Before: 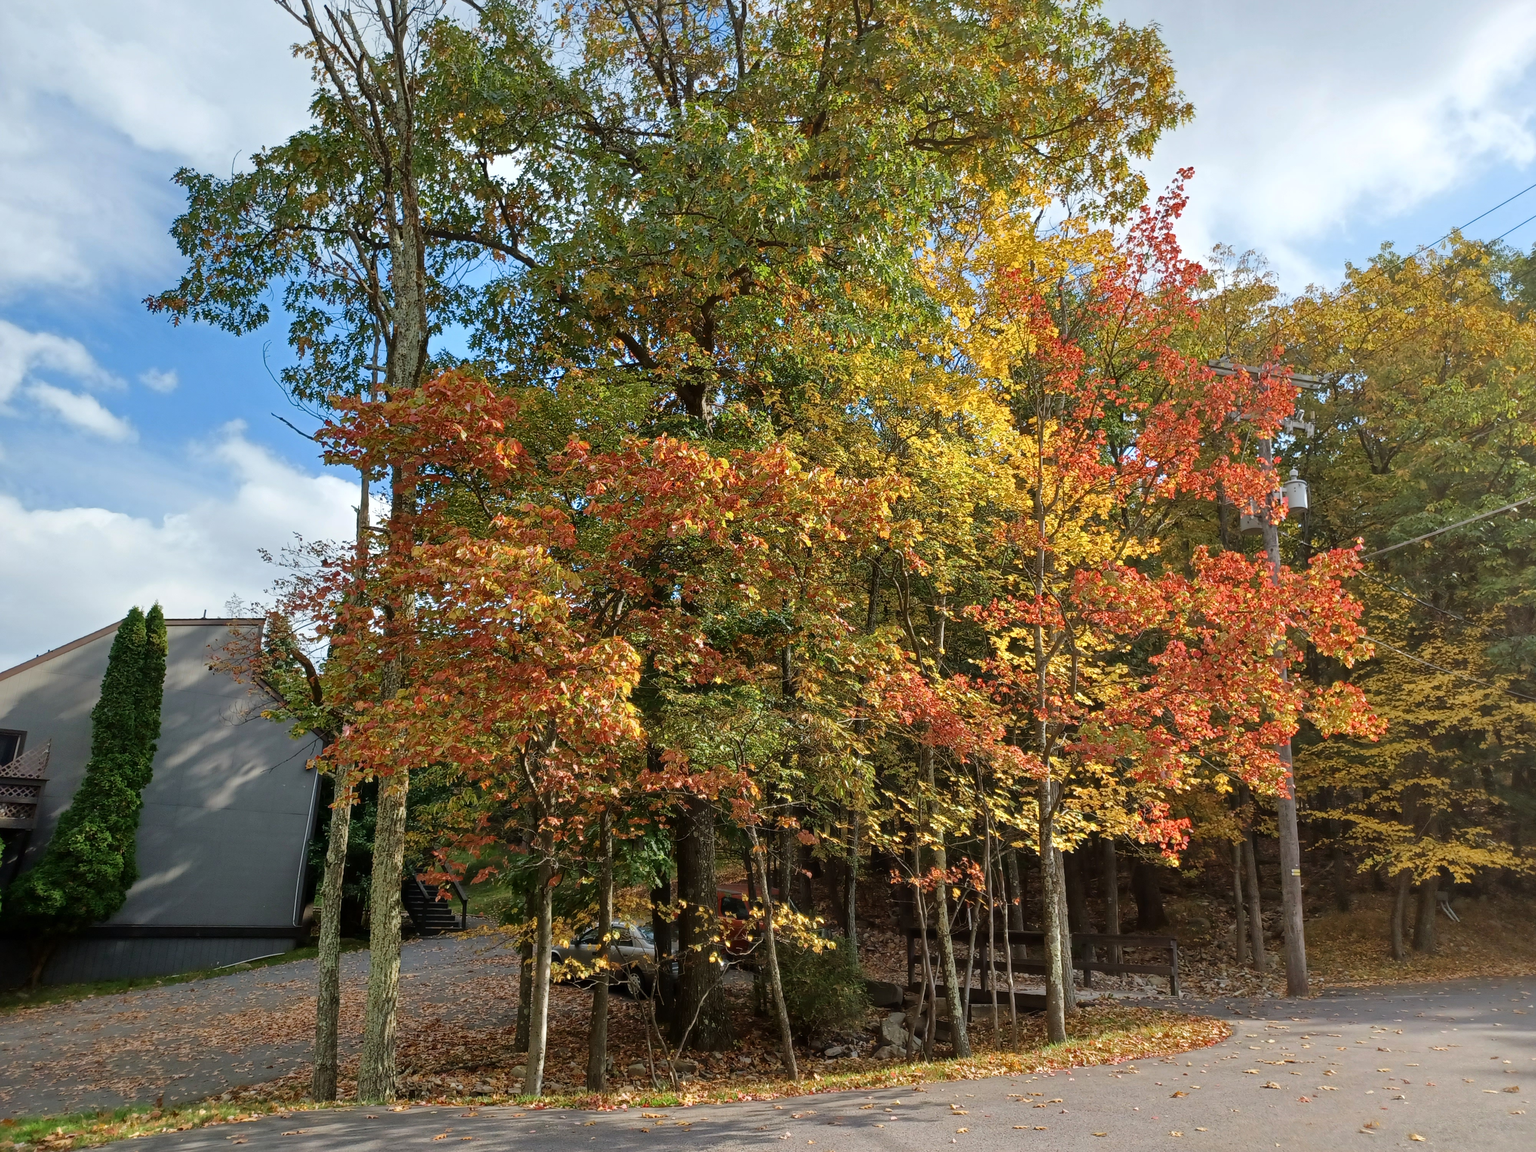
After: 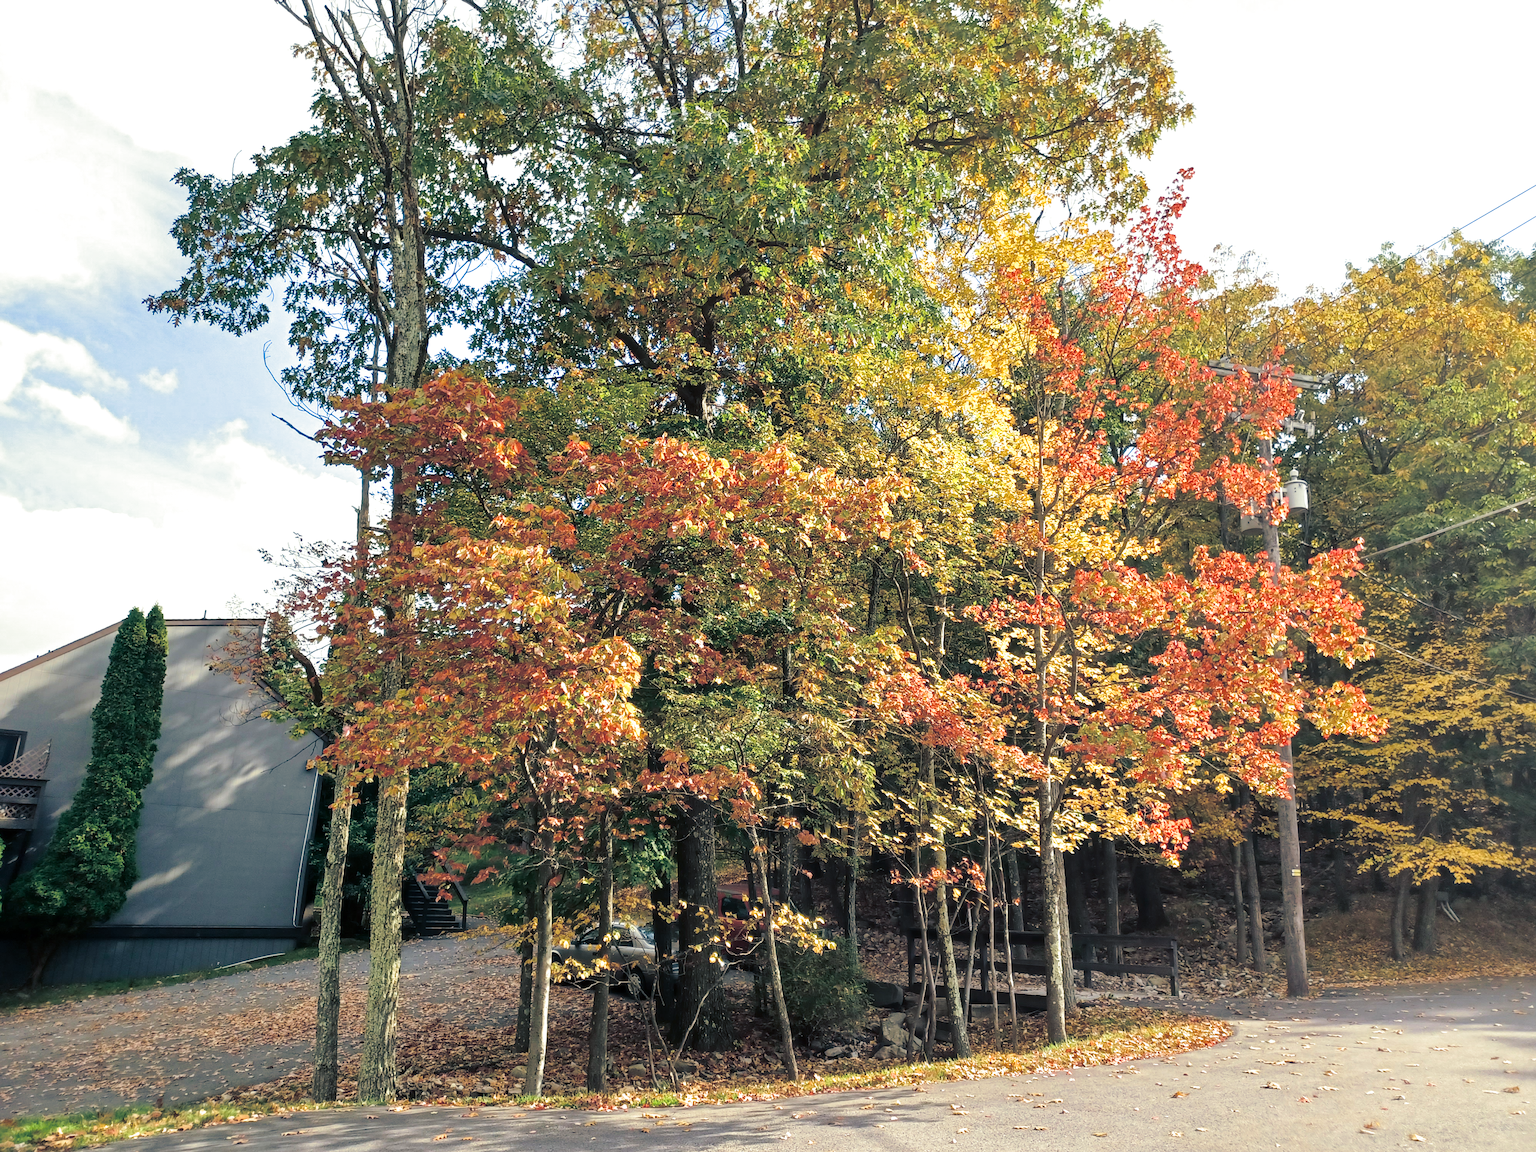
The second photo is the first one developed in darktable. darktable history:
split-toning: shadows › hue 216°, shadows › saturation 1, highlights › hue 57.6°, balance -33.4
exposure: exposure 0.7 EV, compensate highlight preservation false
